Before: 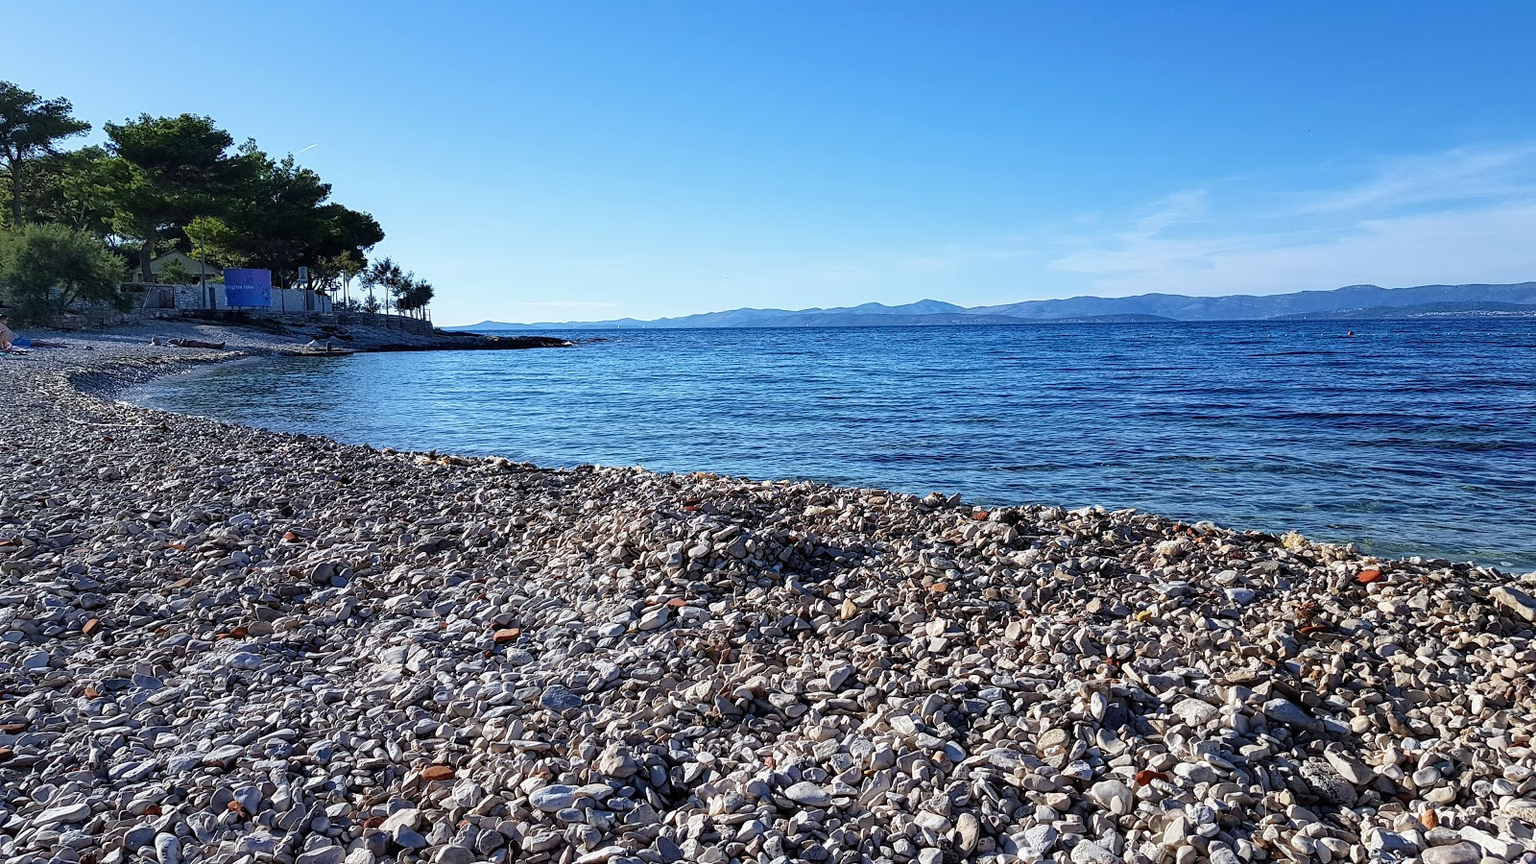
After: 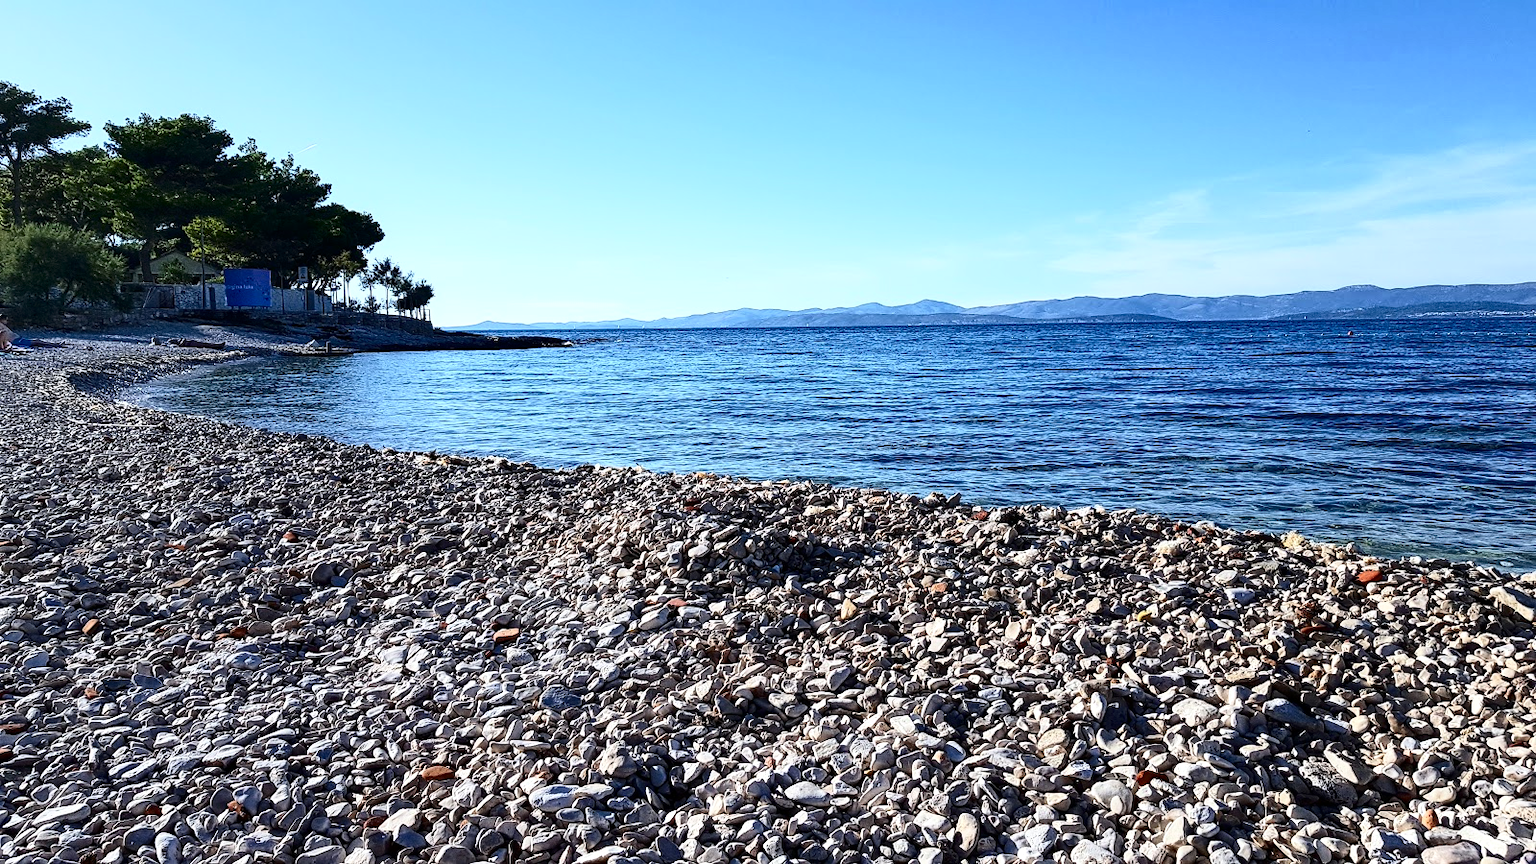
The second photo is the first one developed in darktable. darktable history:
contrast brightness saturation: contrast 0.284
exposure: exposure 0.201 EV, compensate exposure bias true, compensate highlight preservation false
